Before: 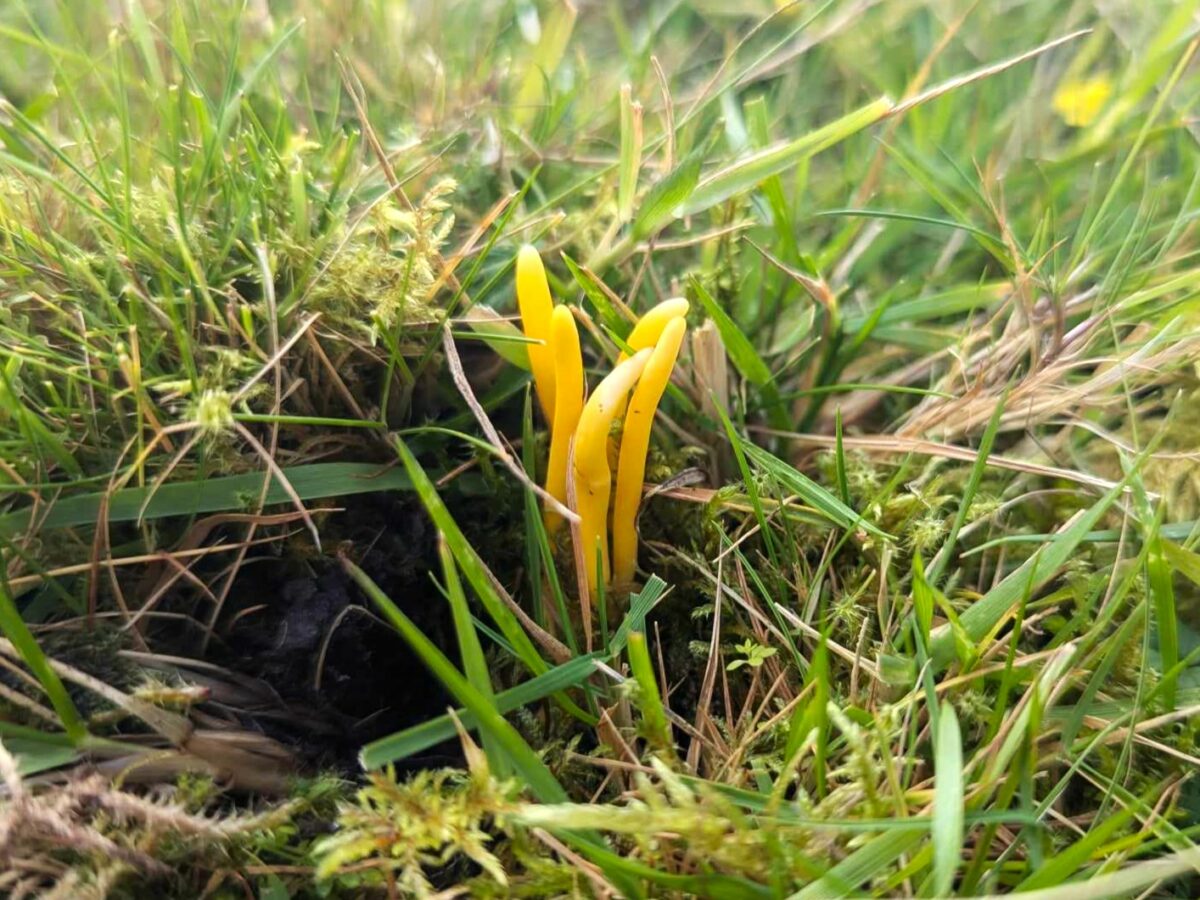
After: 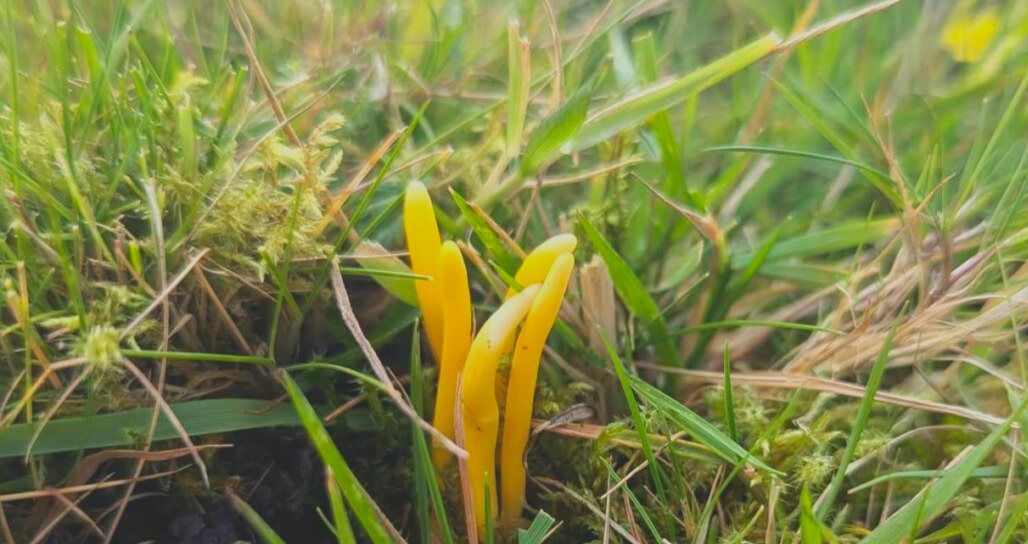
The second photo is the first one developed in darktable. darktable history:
contrast brightness saturation: contrast -0.28
crop and rotate: left 9.345%, top 7.22%, right 4.982%, bottom 32.331%
